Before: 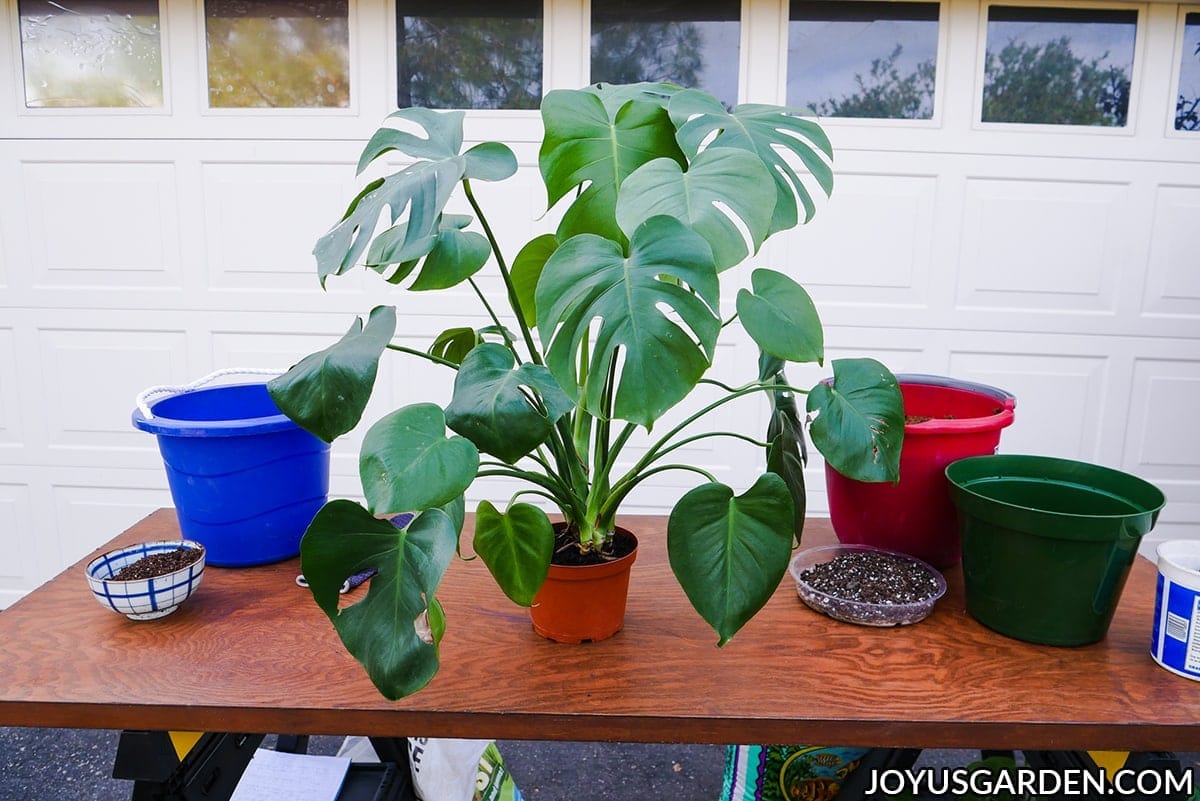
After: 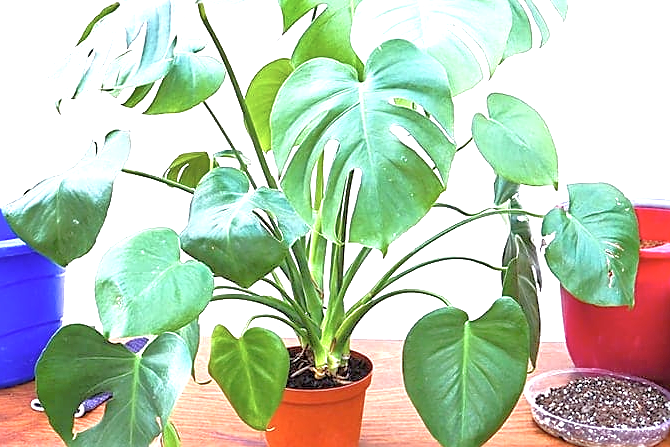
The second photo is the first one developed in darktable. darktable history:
crop and rotate: left 22.13%, top 22.054%, right 22.026%, bottom 22.102%
tone equalizer: -7 EV 0.15 EV, -6 EV 0.6 EV, -5 EV 1.15 EV, -4 EV 1.33 EV, -3 EV 1.15 EV, -2 EV 0.6 EV, -1 EV 0.15 EV, mask exposure compensation -0.5 EV
sharpen: on, module defaults
exposure: black level correction 0, exposure 1.675 EV, compensate exposure bias true, compensate highlight preservation false
color correction: saturation 0.85
color balance: mode lift, gamma, gain (sRGB), lift [1, 1.049, 1, 1]
